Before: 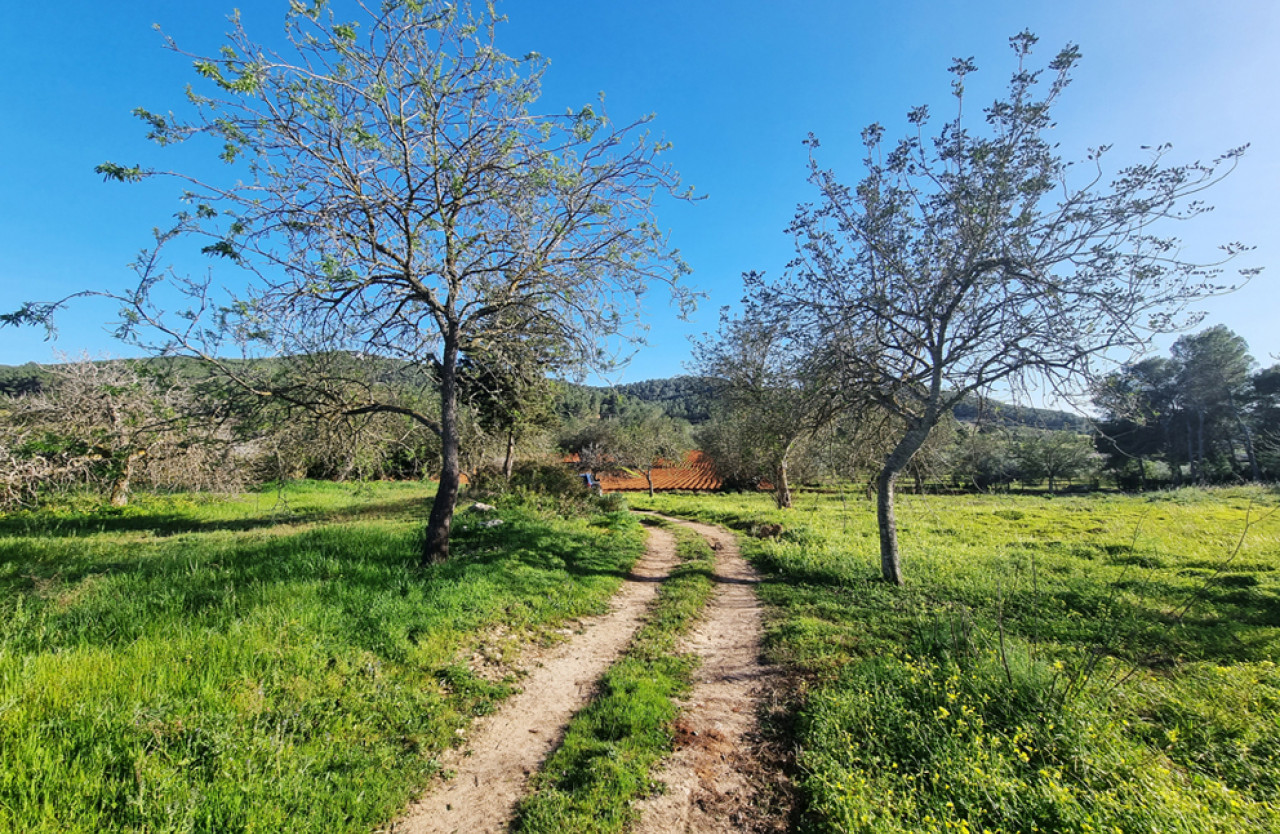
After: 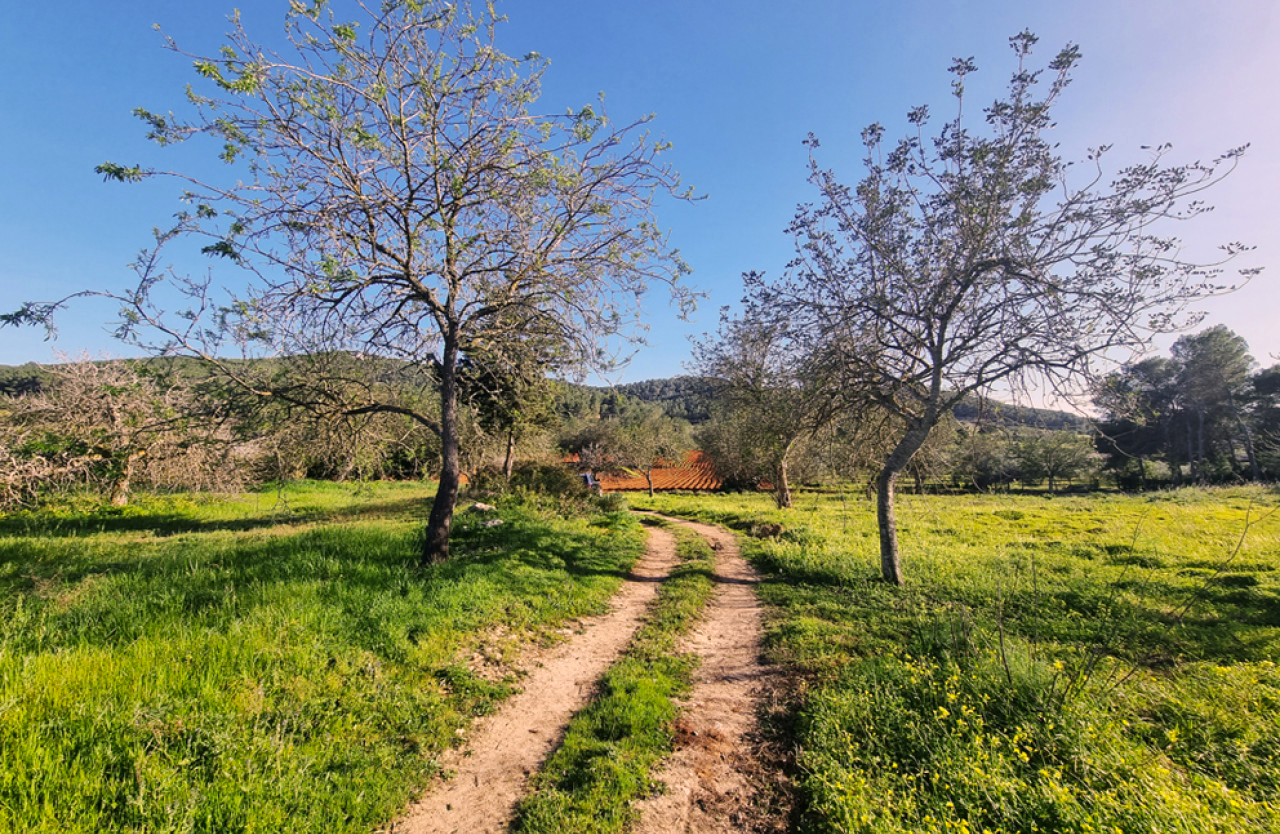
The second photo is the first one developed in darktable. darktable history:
color correction: highlights a* 12.01, highlights b* 11.9
